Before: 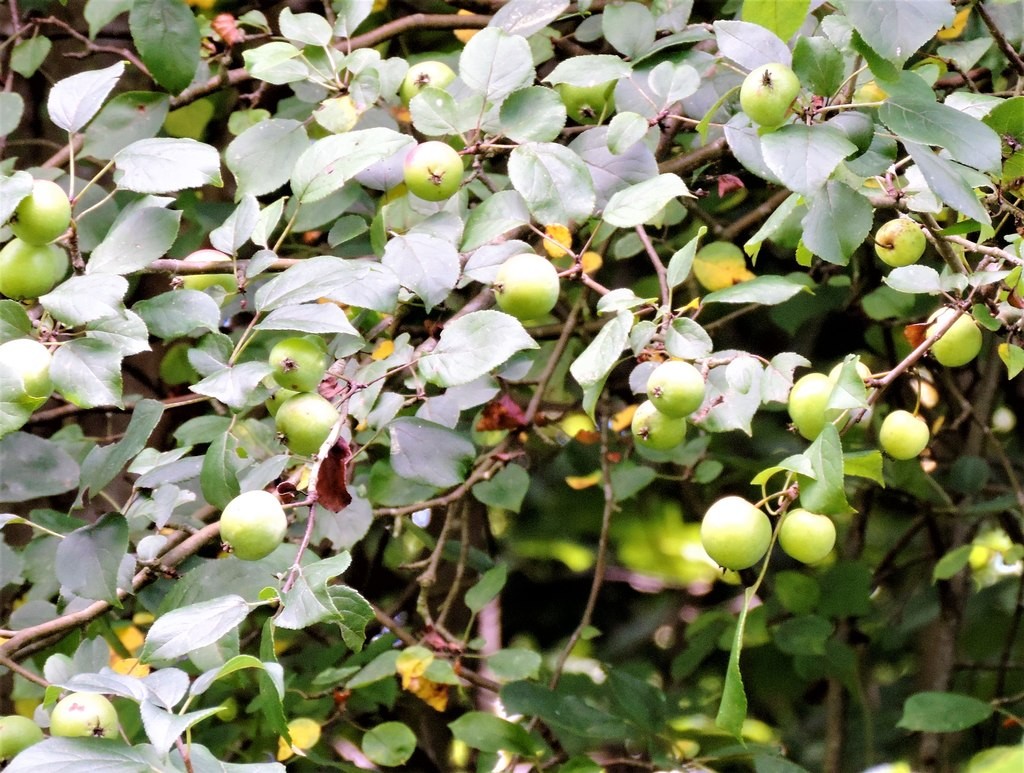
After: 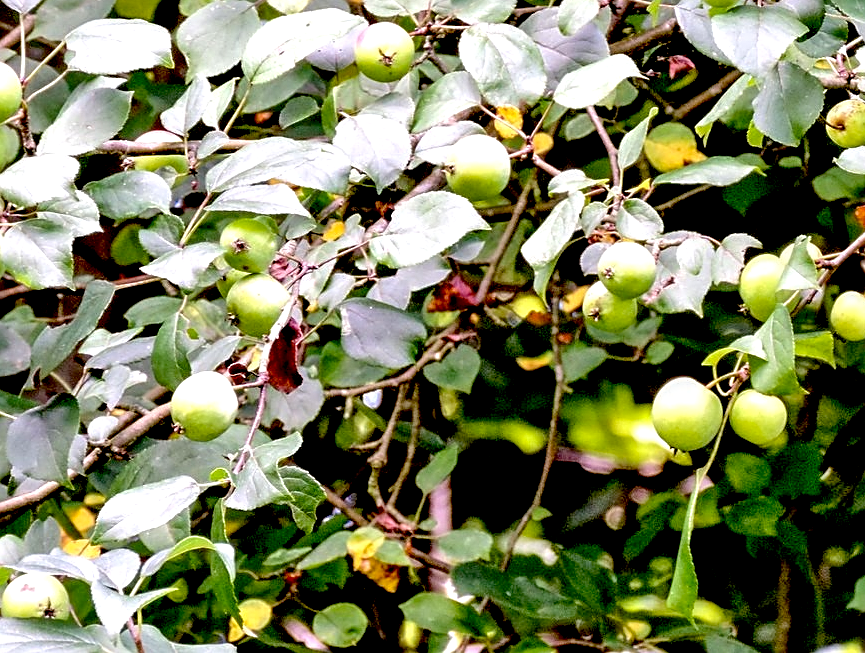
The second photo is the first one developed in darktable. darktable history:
exposure: black level correction 0.031, exposure 0.304 EV, compensate highlight preservation false
sharpen: on, module defaults
shadows and highlights: shadows 37.27, highlights -28.18, soften with gaussian
crop and rotate: left 4.842%, top 15.51%, right 10.668%
local contrast: detail 142%
